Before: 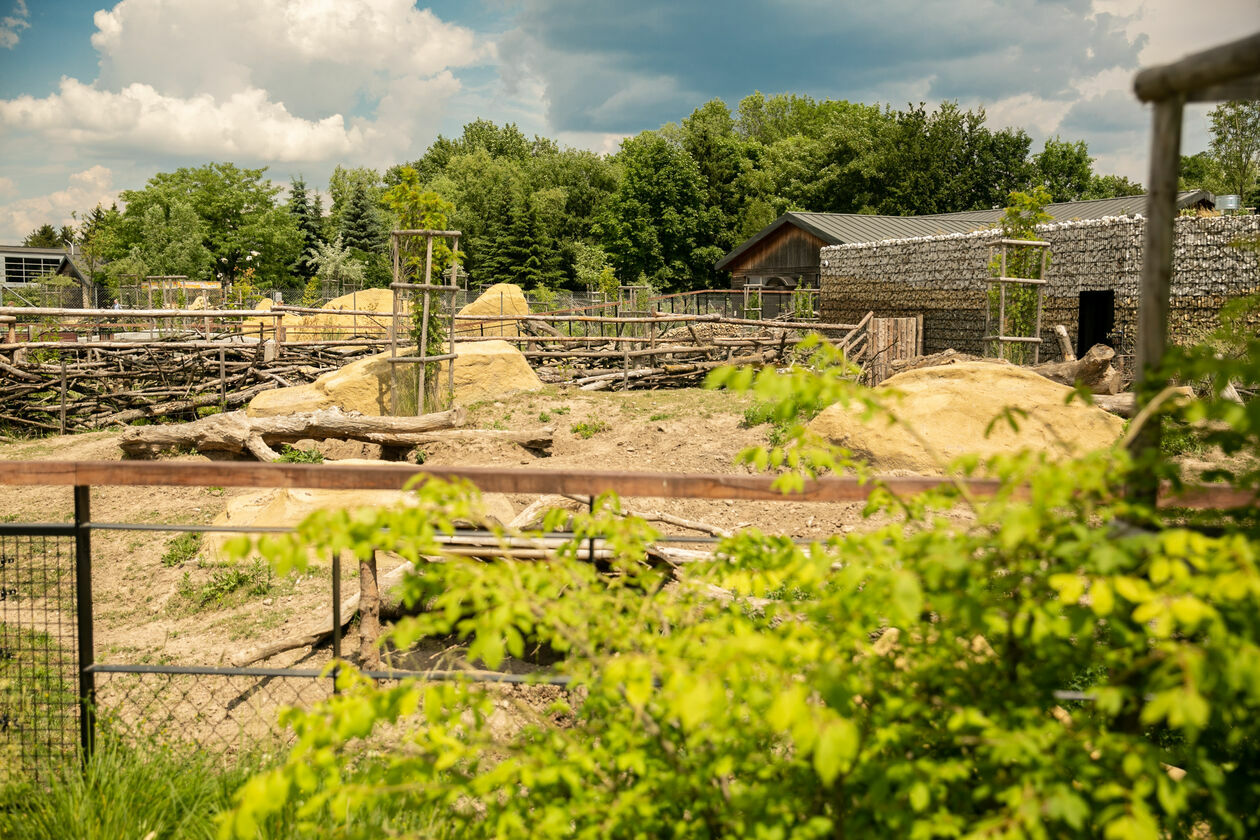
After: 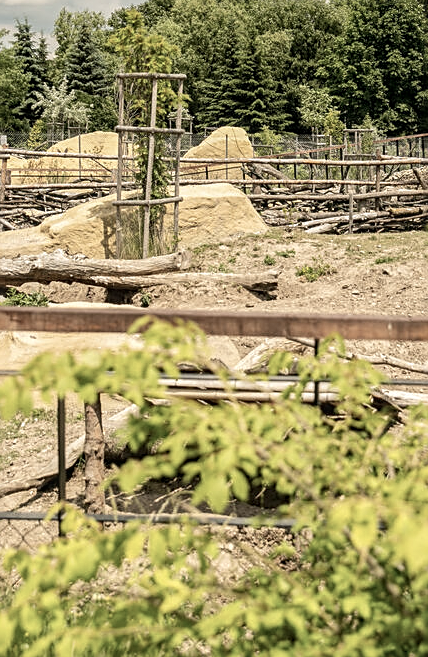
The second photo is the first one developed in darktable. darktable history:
crop and rotate: left 21.885%, top 18.727%, right 44.099%, bottom 2.991%
contrast brightness saturation: contrast 0.098, saturation -0.355
sharpen: on, module defaults
local contrast: on, module defaults
